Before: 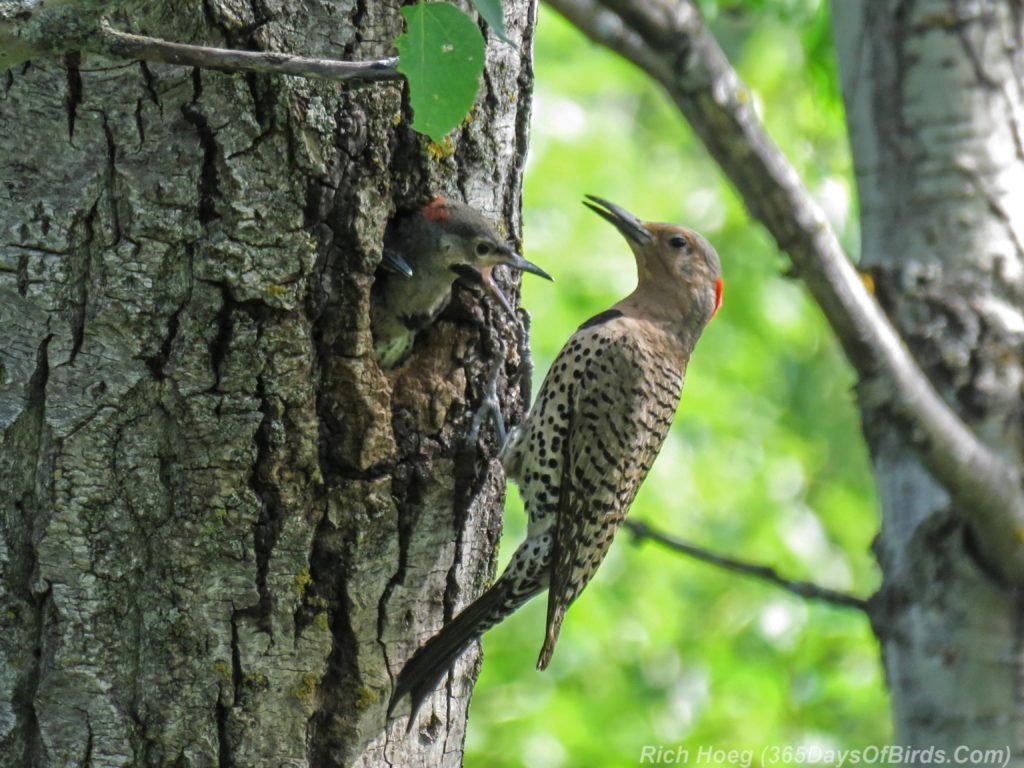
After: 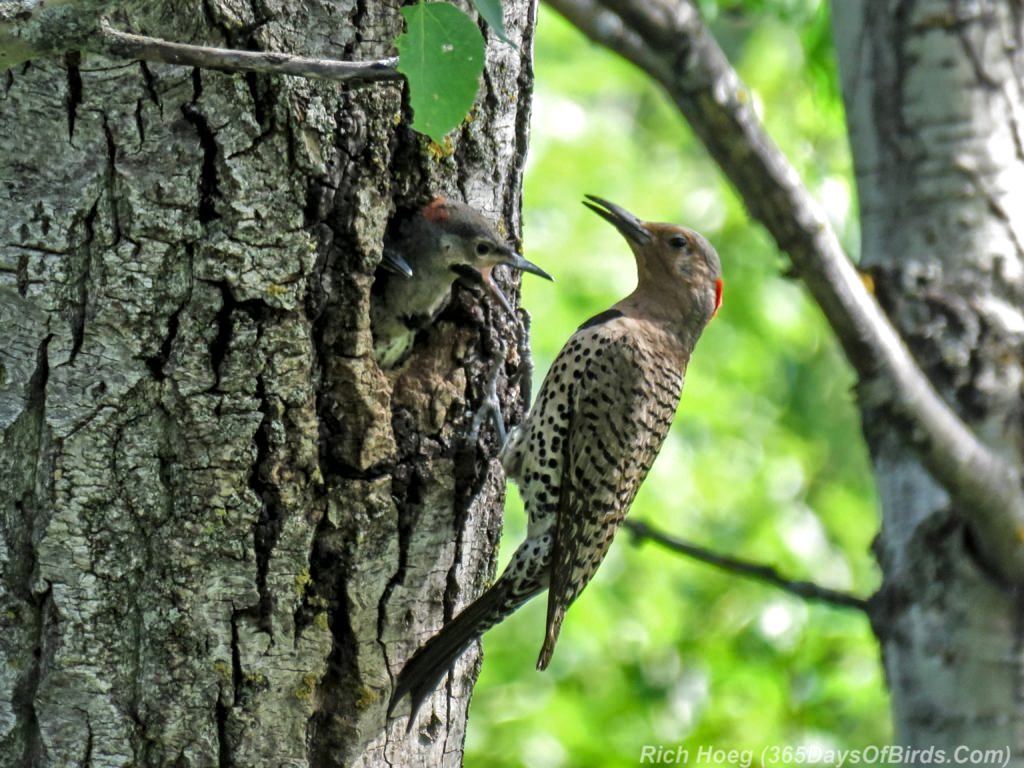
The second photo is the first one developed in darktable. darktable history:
shadows and highlights: soften with gaussian
color zones: curves: ch0 [(0.068, 0.464) (0.25, 0.5) (0.48, 0.508) (0.75, 0.536) (0.886, 0.476) (0.967, 0.456)]; ch1 [(0.066, 0.456) (0.25, 0.5) (0.616, 0.508) (0.746, 0.56) (0.934, 0.444)]
local contrast: mode bilateral grid, contrast 24, coarseness 61, detail 152%, midtone range 0.2
